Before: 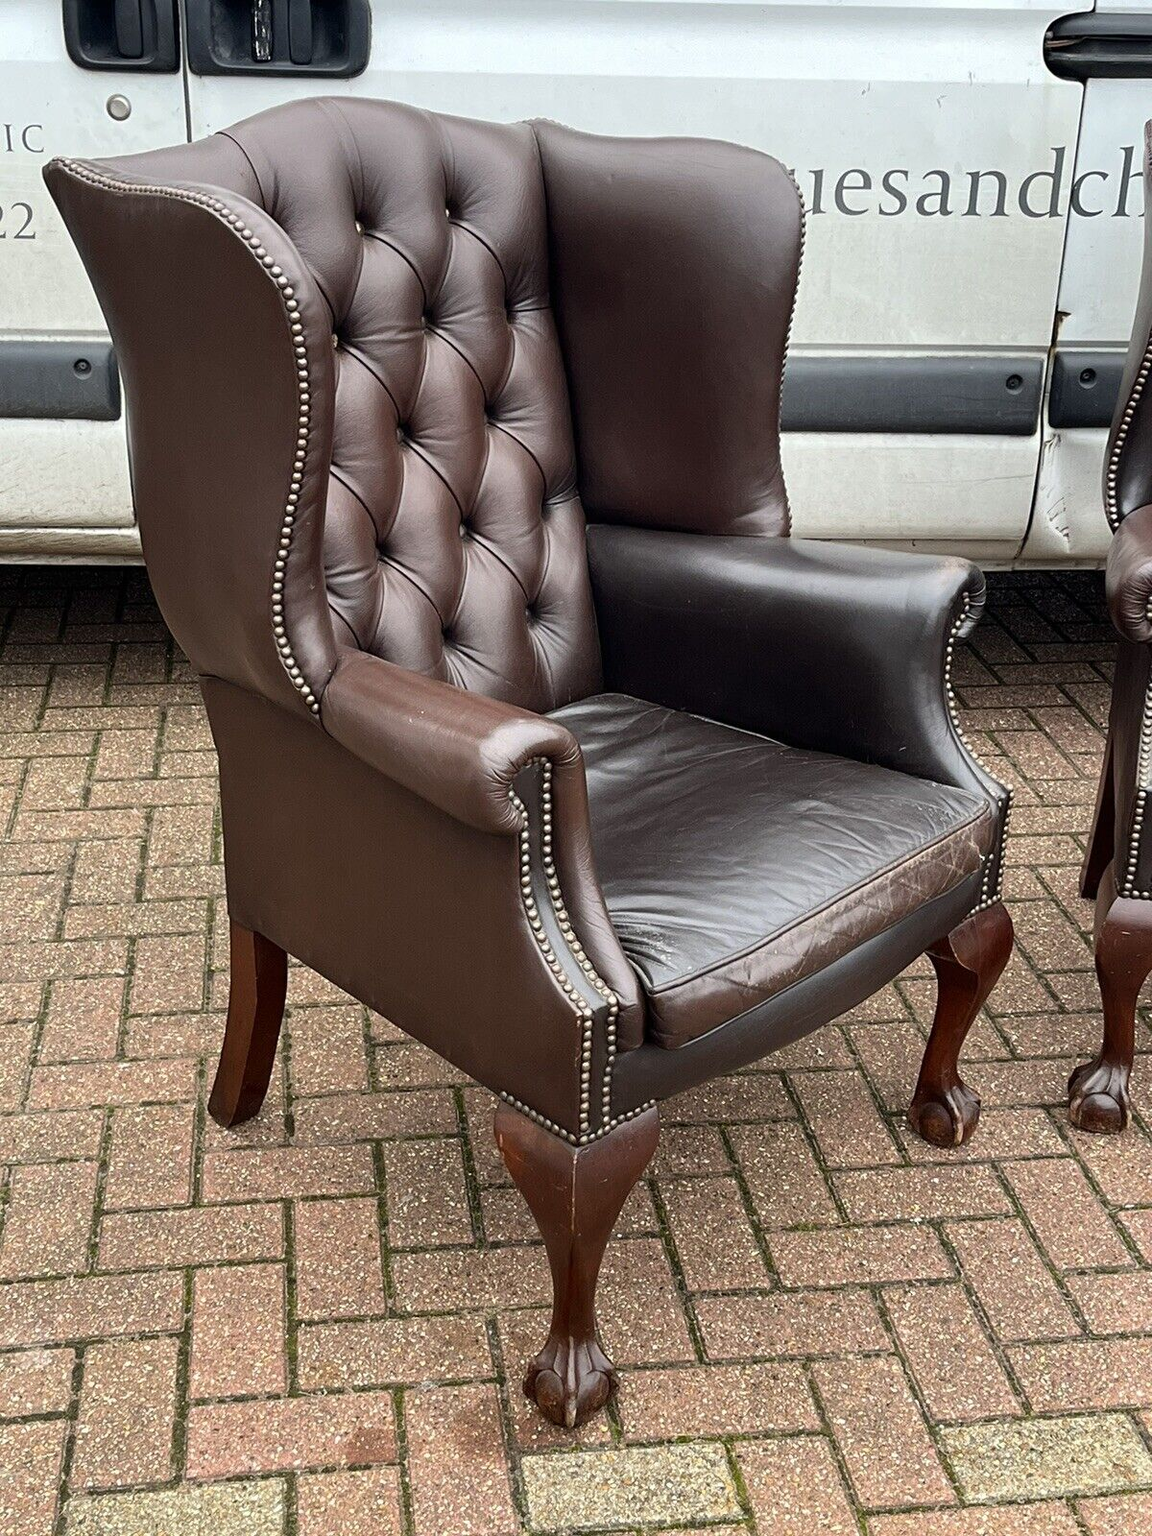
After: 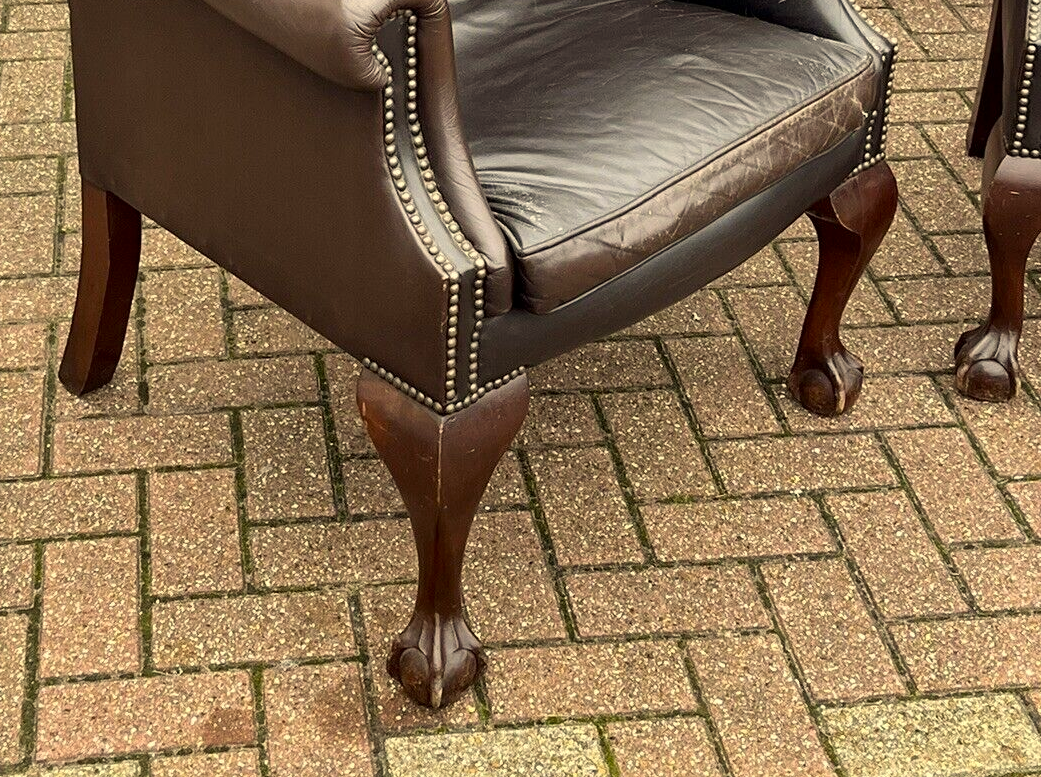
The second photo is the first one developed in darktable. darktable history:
local contrast: mode bilateral grid, contrast 20, coarseness 51, detail 119%, midtone range 0.2
crop and rotate: left 13.249%, top 48.716%, bottom 2.716%
color correction: highlights a* 1.32, highlights b* 17.39
